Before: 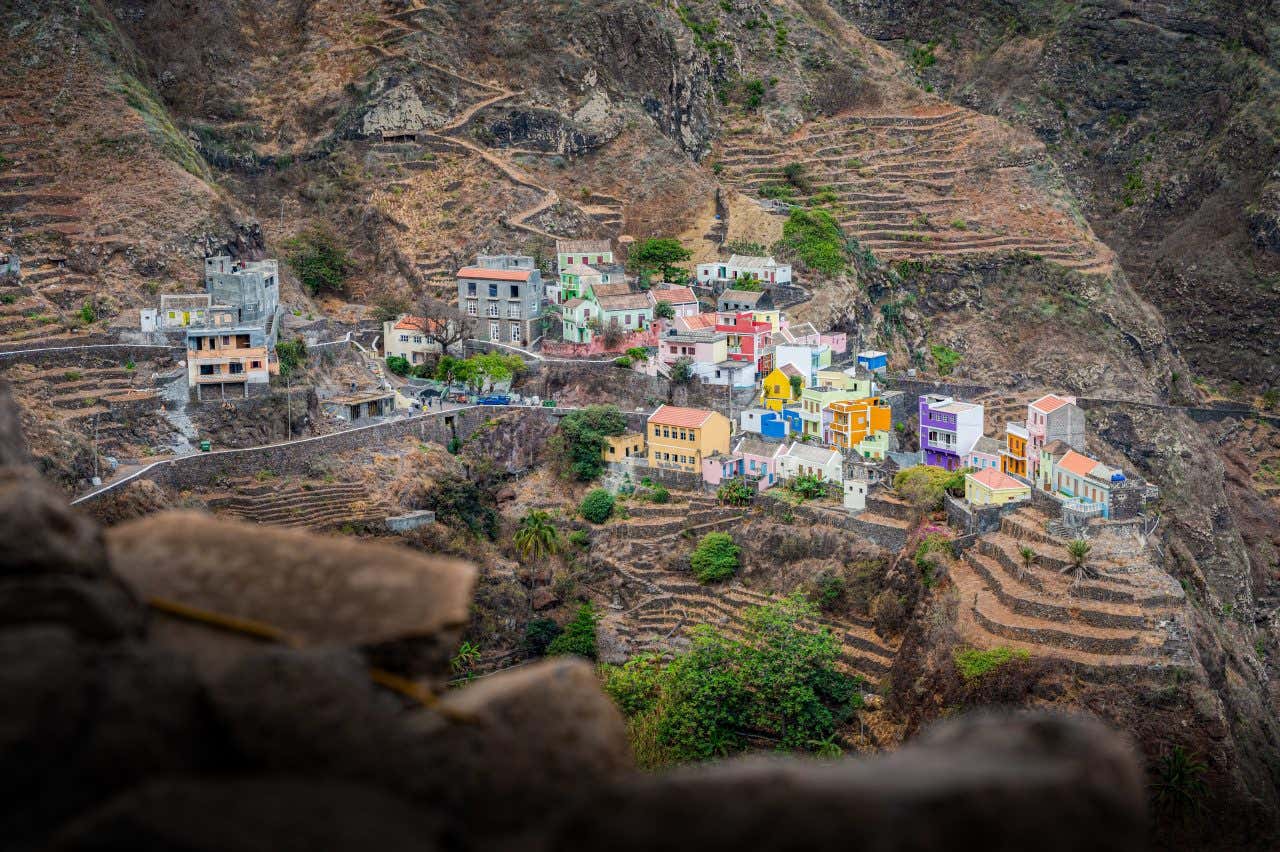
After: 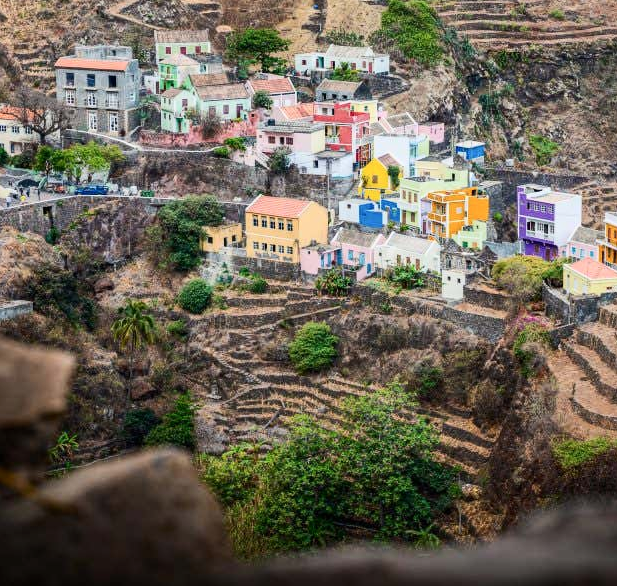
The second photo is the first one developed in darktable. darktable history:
crop: left 31.409%, top 24.672%, right 20.368%, bottom 6.485%
exposure: exposure -0.153 EV, compensate exposure bias true, compensate highlight preservation false
contrast brightness saturation: contrast 0.24, brightness 0.086
